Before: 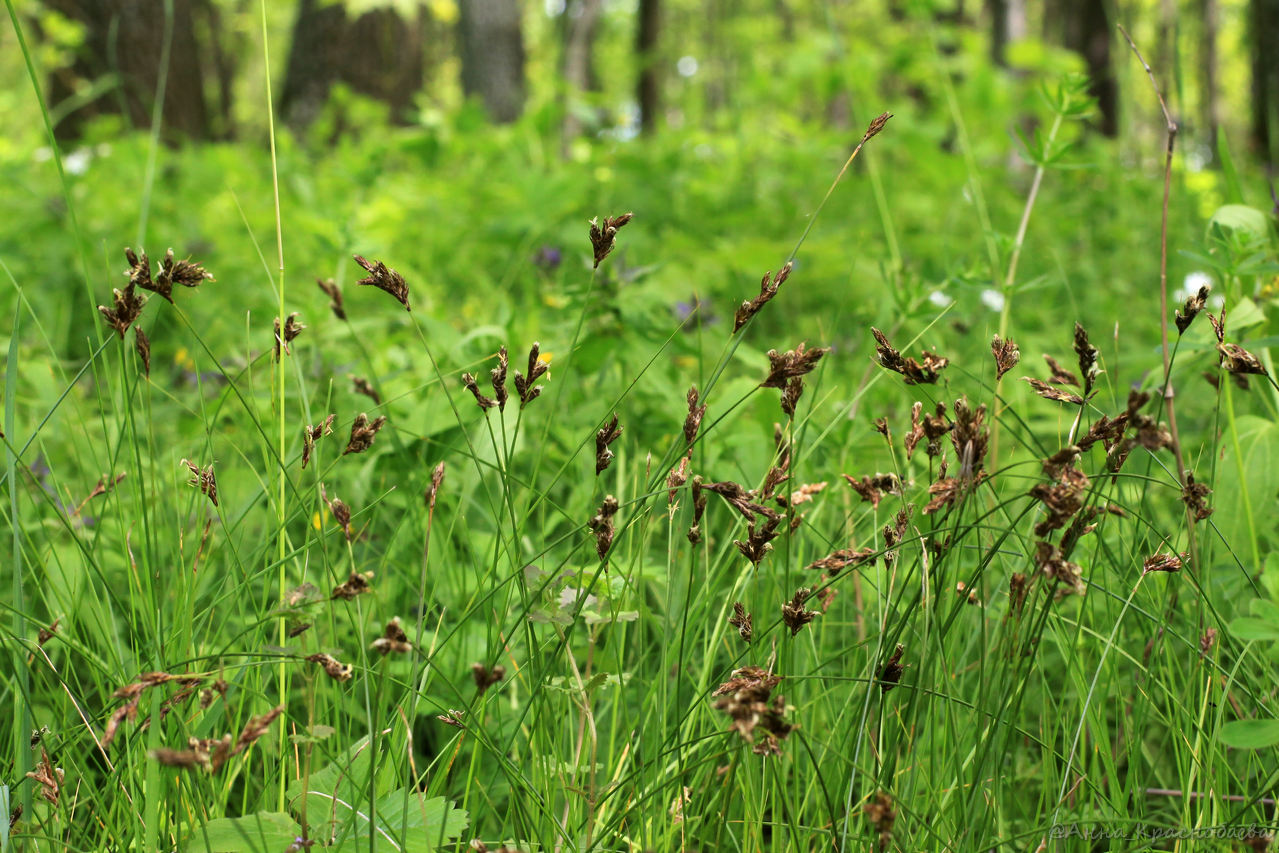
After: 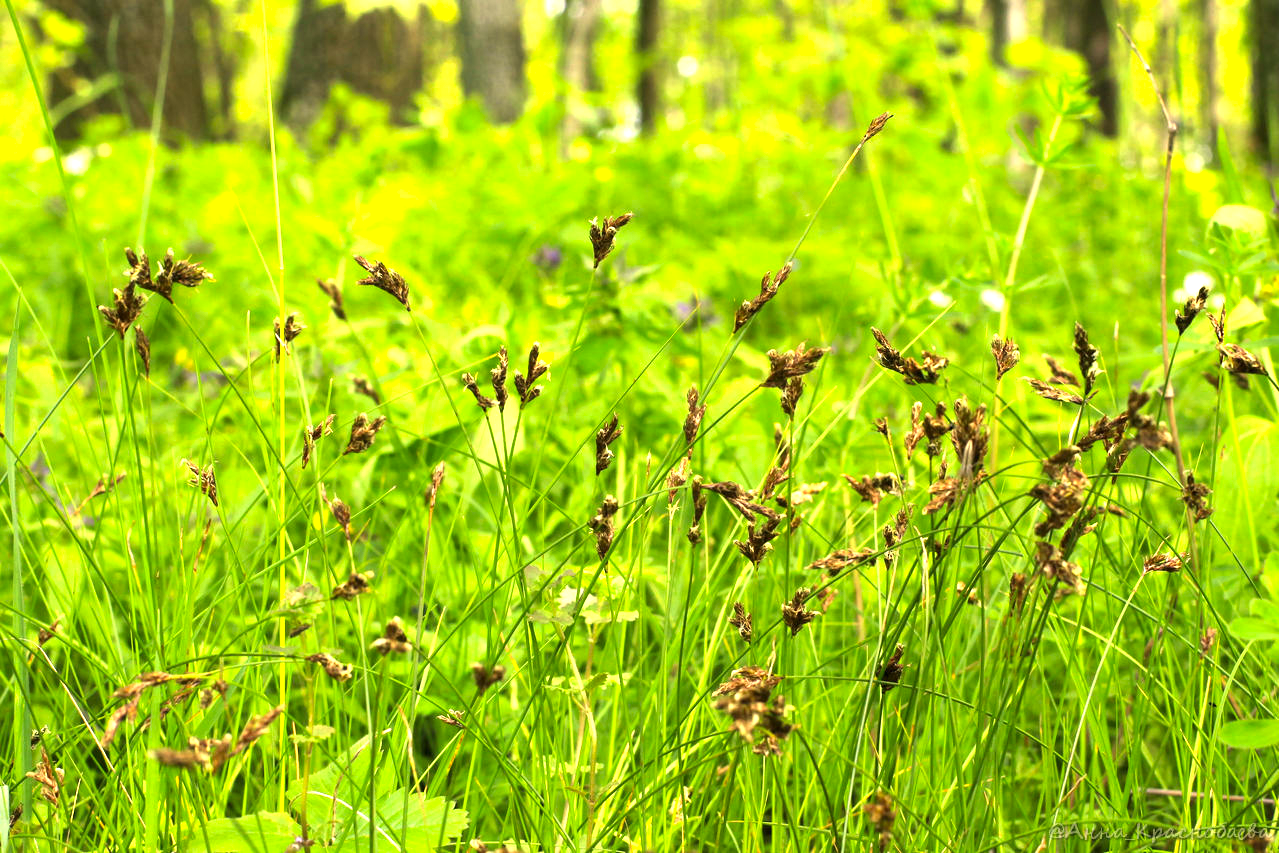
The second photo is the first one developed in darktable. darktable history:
exposure: black level correction 0, exposure 1.2 EV, compensate highlight preservation false
color correction: highlights a* 2.72, highlights b* 22.8
